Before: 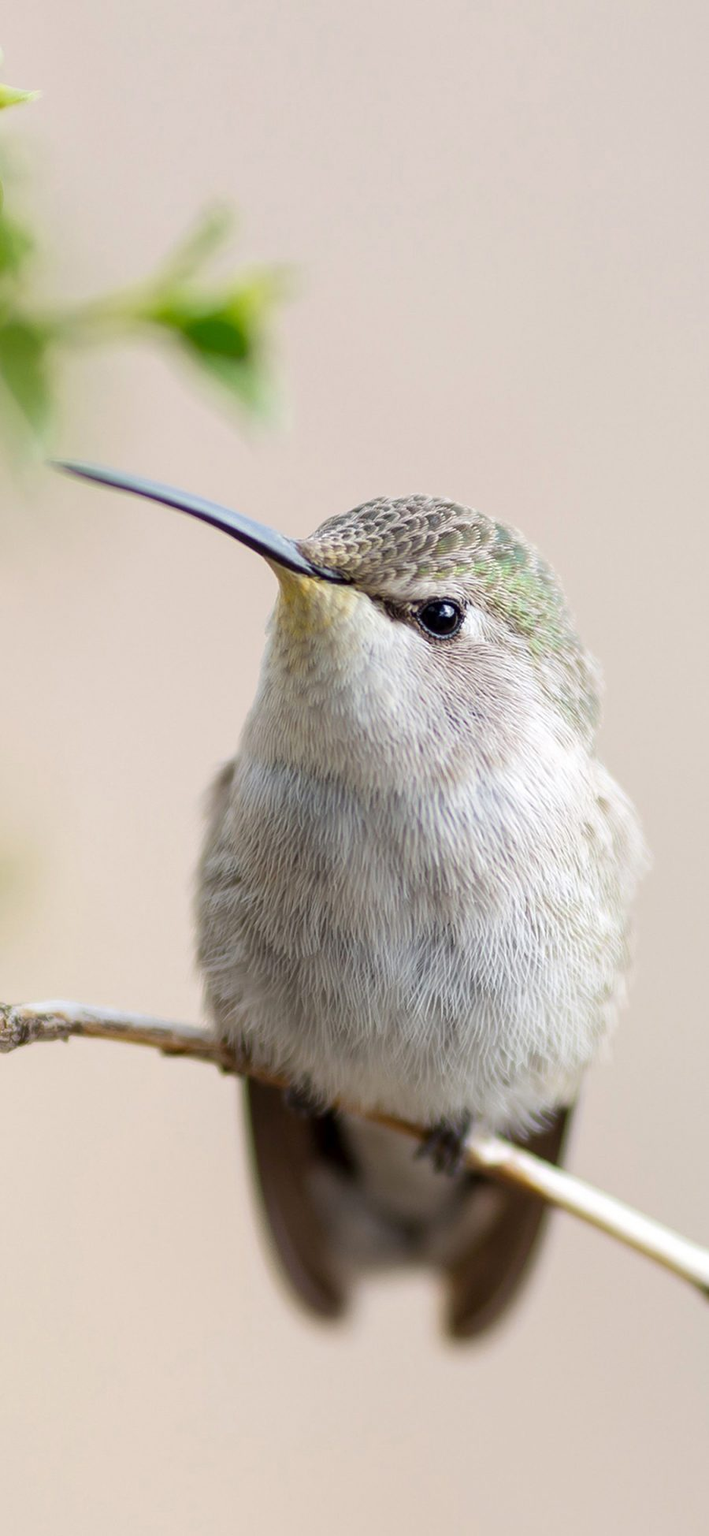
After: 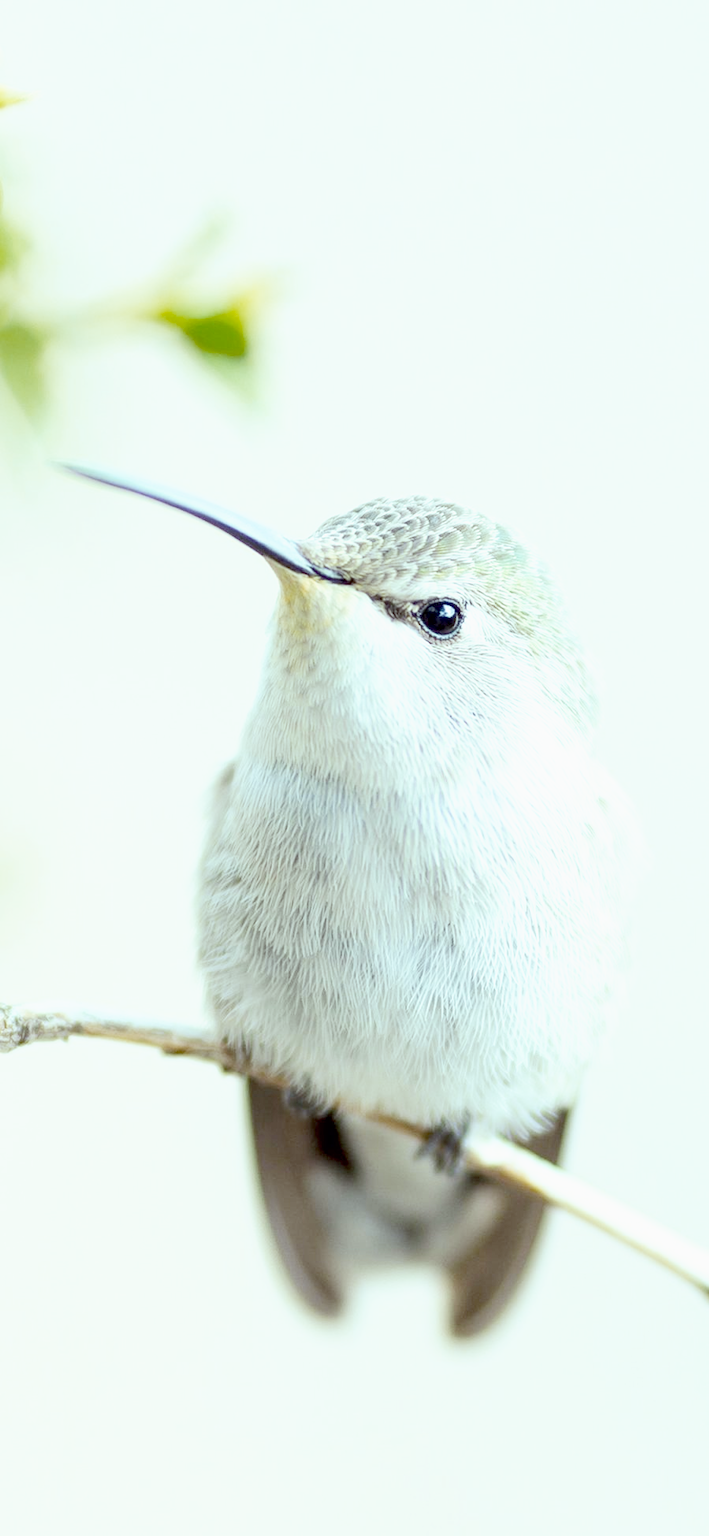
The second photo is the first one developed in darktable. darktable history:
tone curve: curves: ch0 [(0, 0) (0.003, 0) (0.011, 0.001) (0.025, 0.002) (0.044, 0.004) (0.069, 0.006) (0.1, 0.009) (0.136, 0.03) (0.177, 0.076) (0.224, 0.13) (0.277, 0.202) (0.335, 0.28) (0.399, 0.367) (0.468, 0.46) (0.543, 0.562) (0.623, 0.67) (0.709, 0.787) (0.801, 0.889) (0.898, 0.972) (1, 1)], preserve colors none
color look up table: target L [88.65, 79.4, 65.04, 58.12, 45.58, 32.59, 198.18, 92.94, 90.12, 75.64, 72.51, 80.52, 67.4, 66.01, 66.28, 58.12, 51.26, 53.69, 49.95, 39.04, 30.03, 85.98, 81.12, 81.06, 74.93, 67.08, 55.15, 52.84, 52.5, 51.82, 45.19, 34.95, 26.14, 23.81, 25.52, 20.77, 17.7, 13.77, 11.66, 10.51, 81.61, 81.69, 81.15, 81.42, 81.27, 69.33, 62.3, 50.03, 45.21], target a [-11.62, -8.873, -20.49, -40.24, -34.73, -11.75, 0, -0.001, -11.29, 4.475, 2.396, -5.128, 25.56, 15.74, 8.823, 27.37, 38.8, 35.2, 35.62, 34.89, 9.14, -10.42, -5.559, -9.073, -7.2, -6.085, 1.574, 32.03, 18.17, -4.378, -2.64, 10.43, -0.665, 11.87, 16.57, -1.342, -0.186, 1.235, 1.774, 4.281, -10.97, -15.77, -13.86, -11.03, -12.45, -29.56, -23.17, -15.36, -7.187], target b [-1.857, -2.492, 50.02, 25.23, 26.72, 15.02, 0.001, 0.005, -1.91, 66.68, 63.77, -1.957, 53.36, 57.57, 9.622, 48.47, 23.01, -5.82, 14.35, 21.35, 9.214, -3.001, -2.945, -2.699, -1.631, -1.703, -25.48, -15.57, -30.71, -49.87, -2.05, -49.76, -4.23, -16.32, -46.53, -1.595, -5.595, -6.378, -5.808, -6.817, -2.693, -7.106, -4.705, -5.065, -8.953, -4.275, -30.72, -29.97, -25.41], num patches 49
